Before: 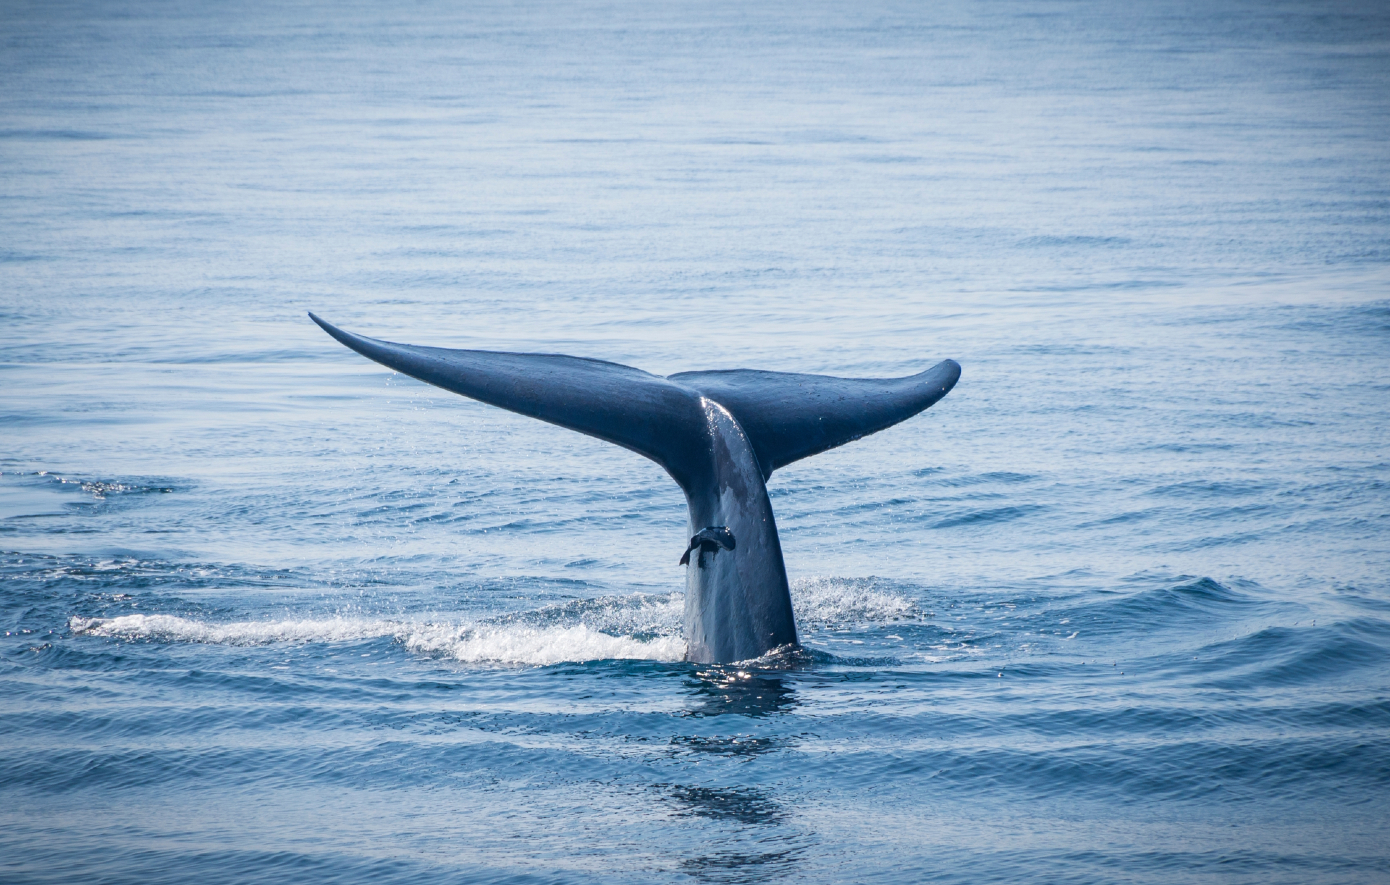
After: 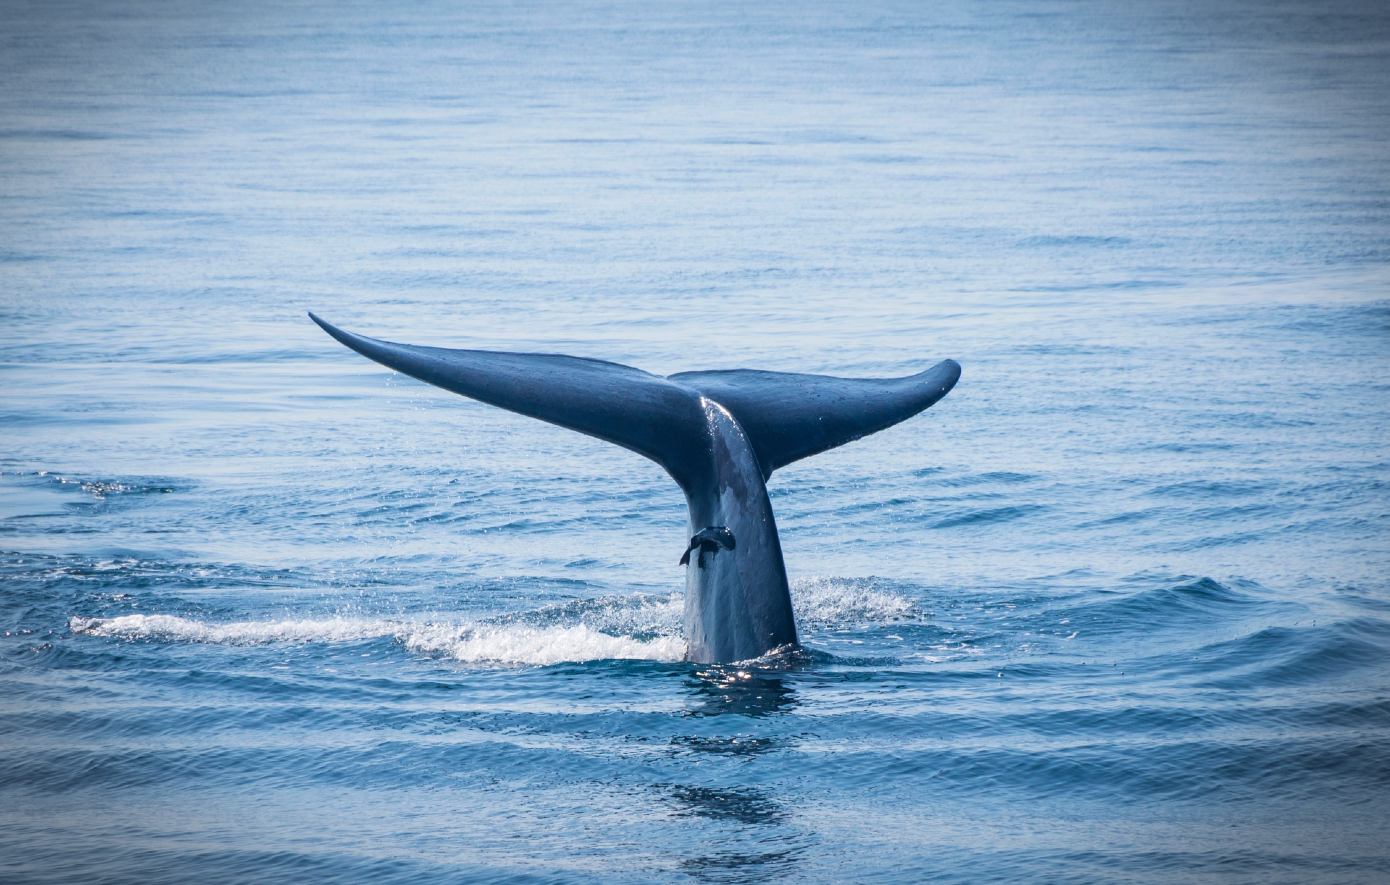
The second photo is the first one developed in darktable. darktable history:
vignetting: fall-off start 91%, fall-off radius 39.39%, brightness -0.182, saturation -0.3, width/height ratio 1.219, shape 1.3, dithering 8-bit output, unbound false
velvia: on, module defaults
